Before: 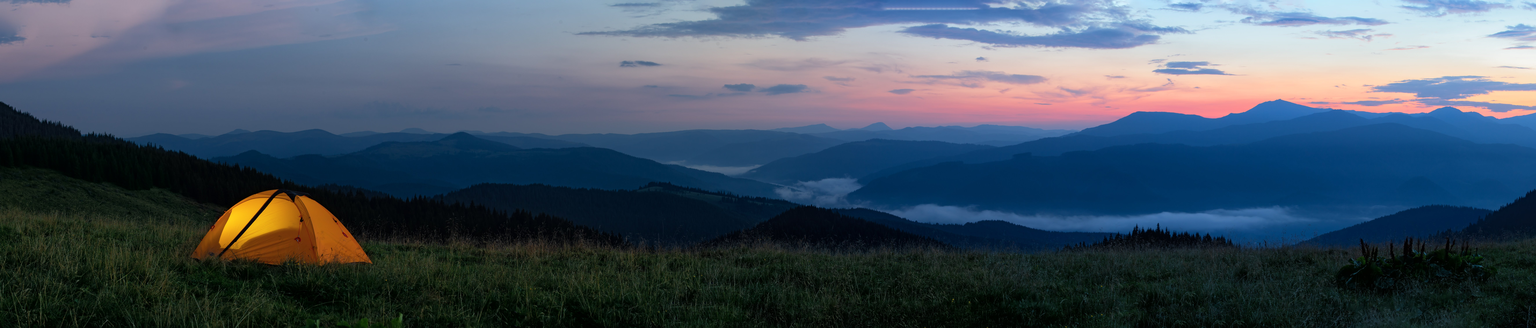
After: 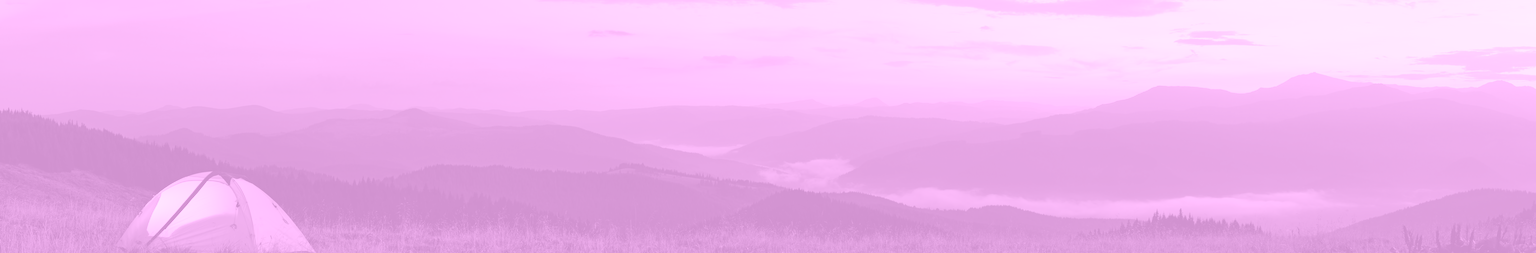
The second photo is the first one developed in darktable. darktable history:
crop: left 5.596%, top 10.314%, right 3.534%, bottom 19.395%
exposure: black level correction 0.001, exposure 0.5 EV, compensate exposure bias true, compensate highlight preservation false
colorize: hue 331.2°, saturation 75%, source mix 30.28%, lightness 70.52%, version 1
